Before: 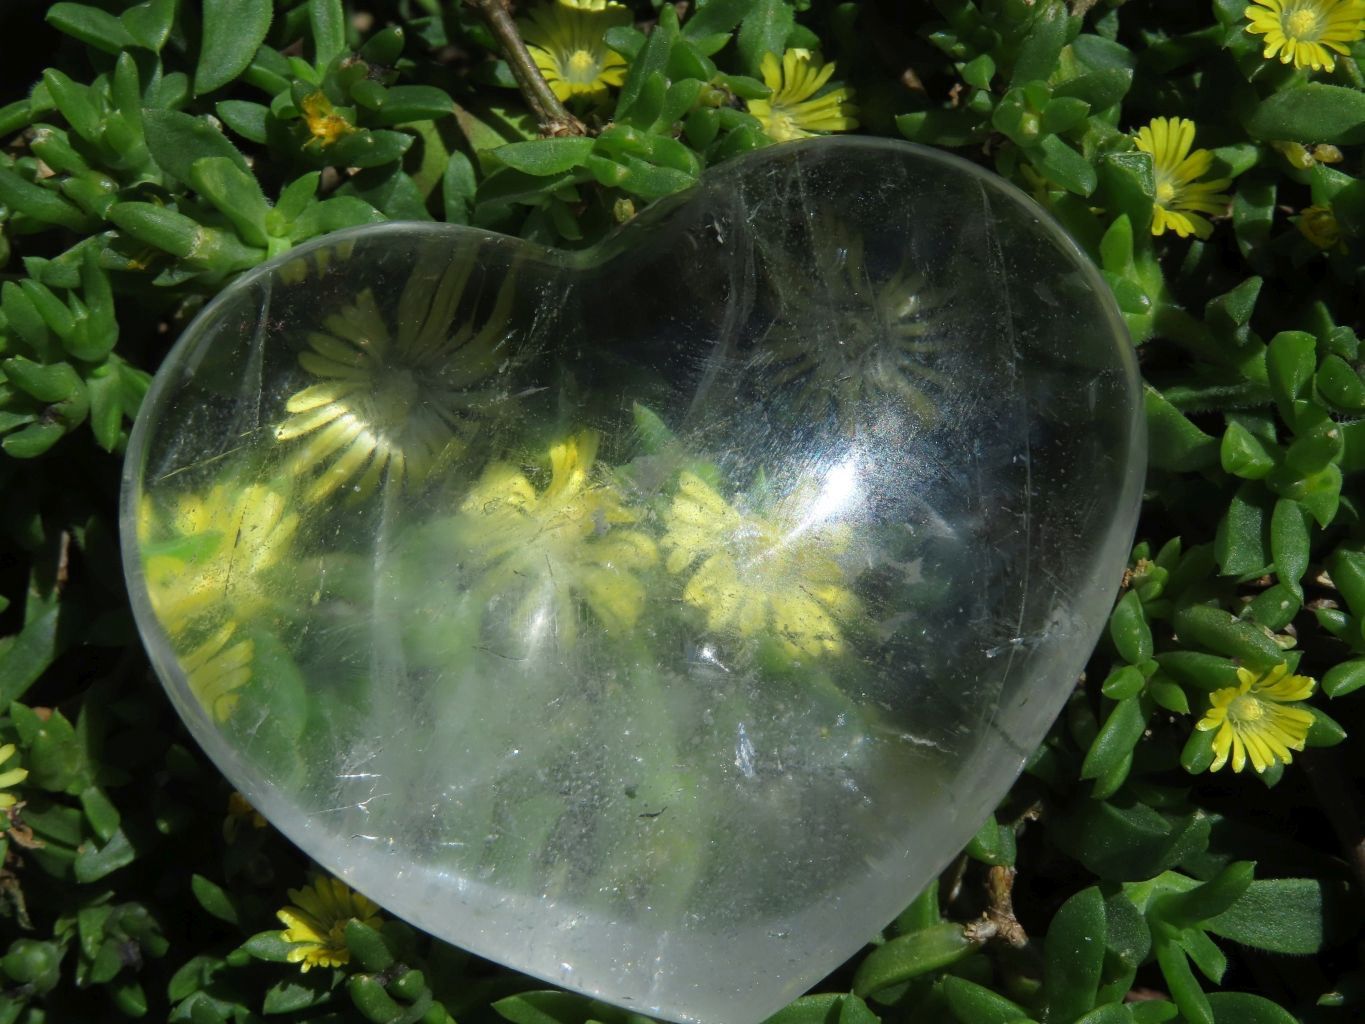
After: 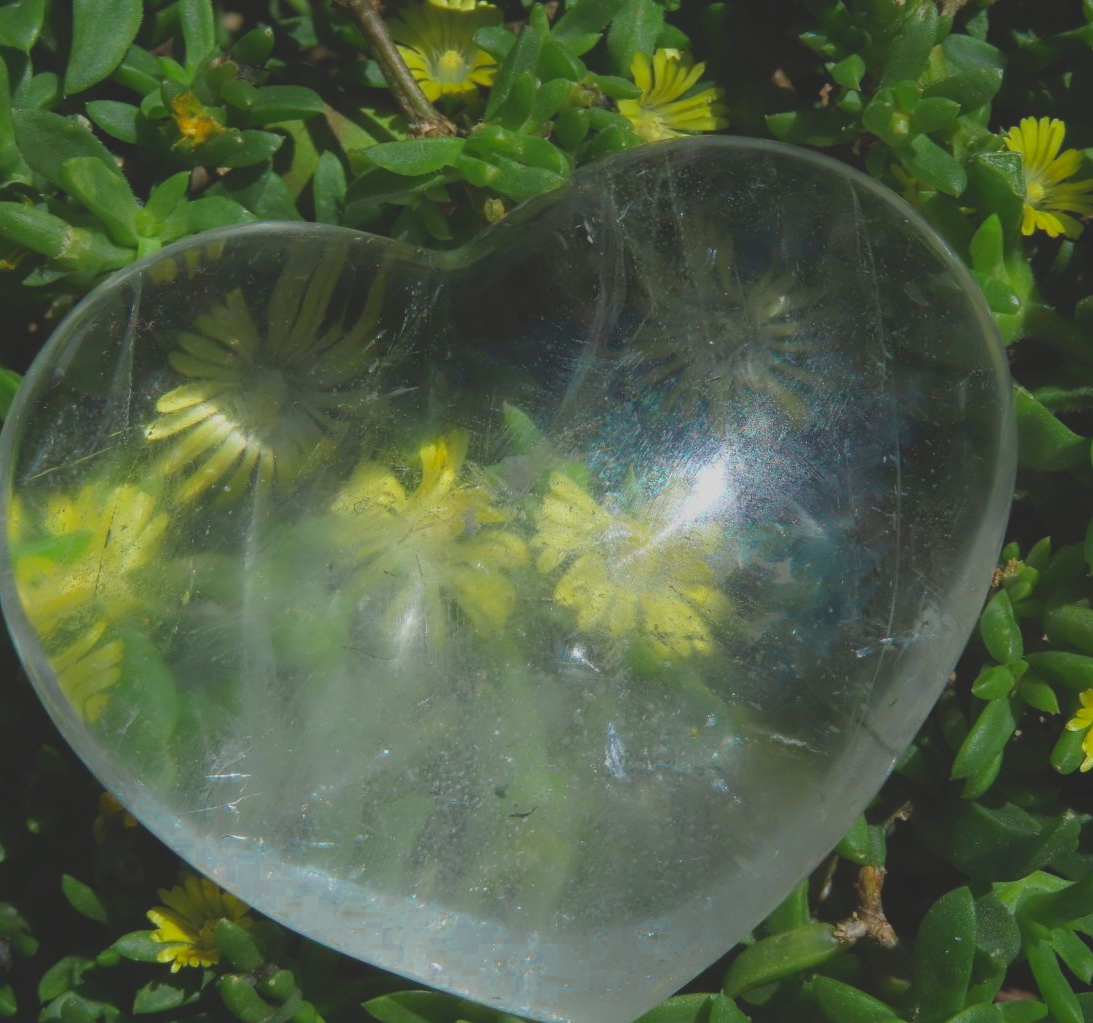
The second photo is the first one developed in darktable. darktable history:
color zones: curves: ch0 [(0.25, 0.5) (0.423, 0.5) (0.443, 0.5) (0.521, 0.756) (0.568, 0.5) (0.576, 0.5) (0.75, 0.5)]; ch1 [(0.25, 0.5) (0.423, 0.5) (0.443, 0.5) (0.539, 0.873) (0.624, 0.565) (0.631, 0.5) (0.75, 0.5)]
crop and rotate: left 9.585%, right 10.302%
exposure: compensate highlight preservation false
contrast brightness saturation: contrast -0.299
